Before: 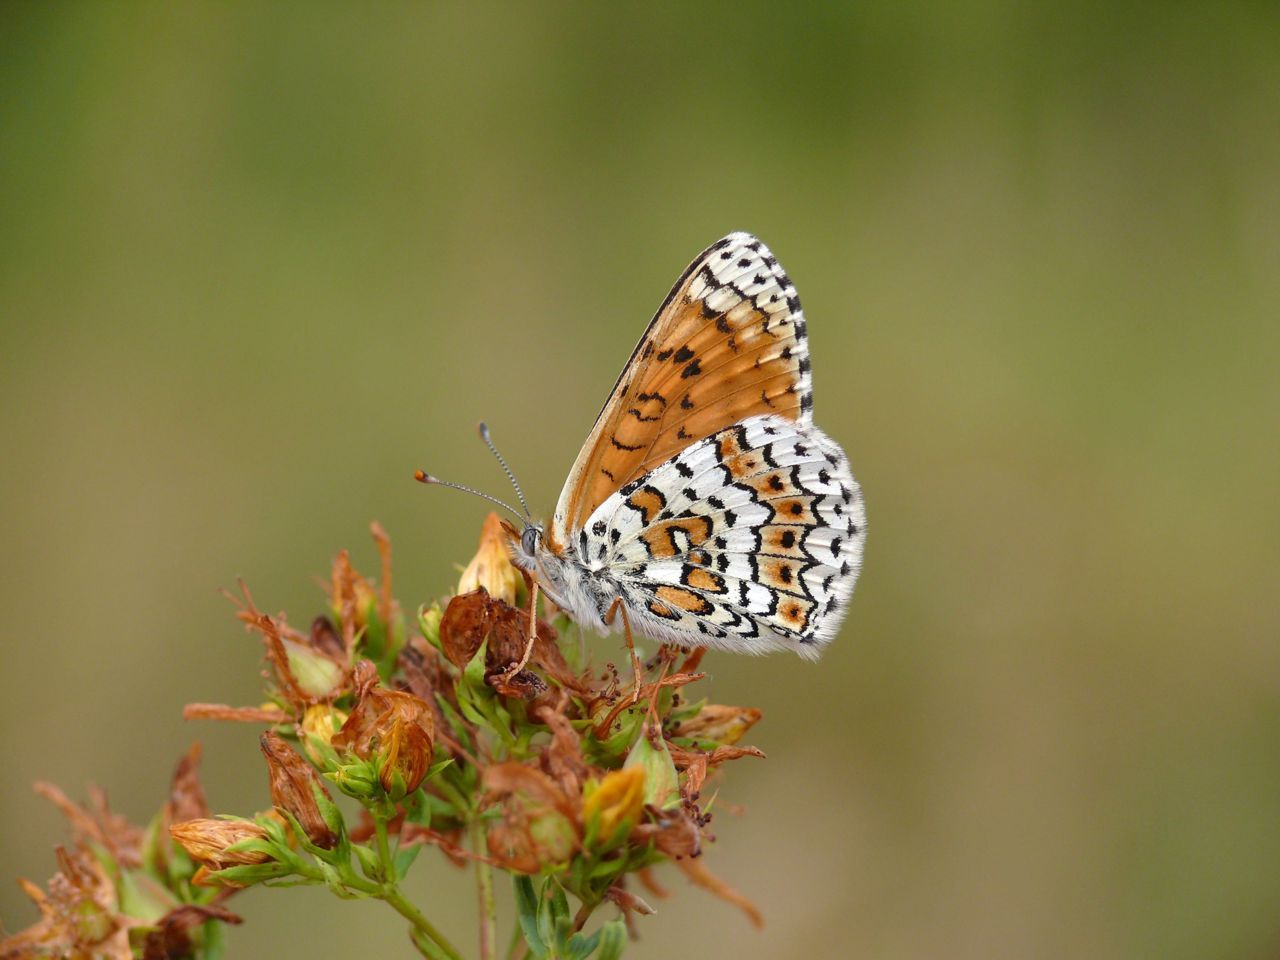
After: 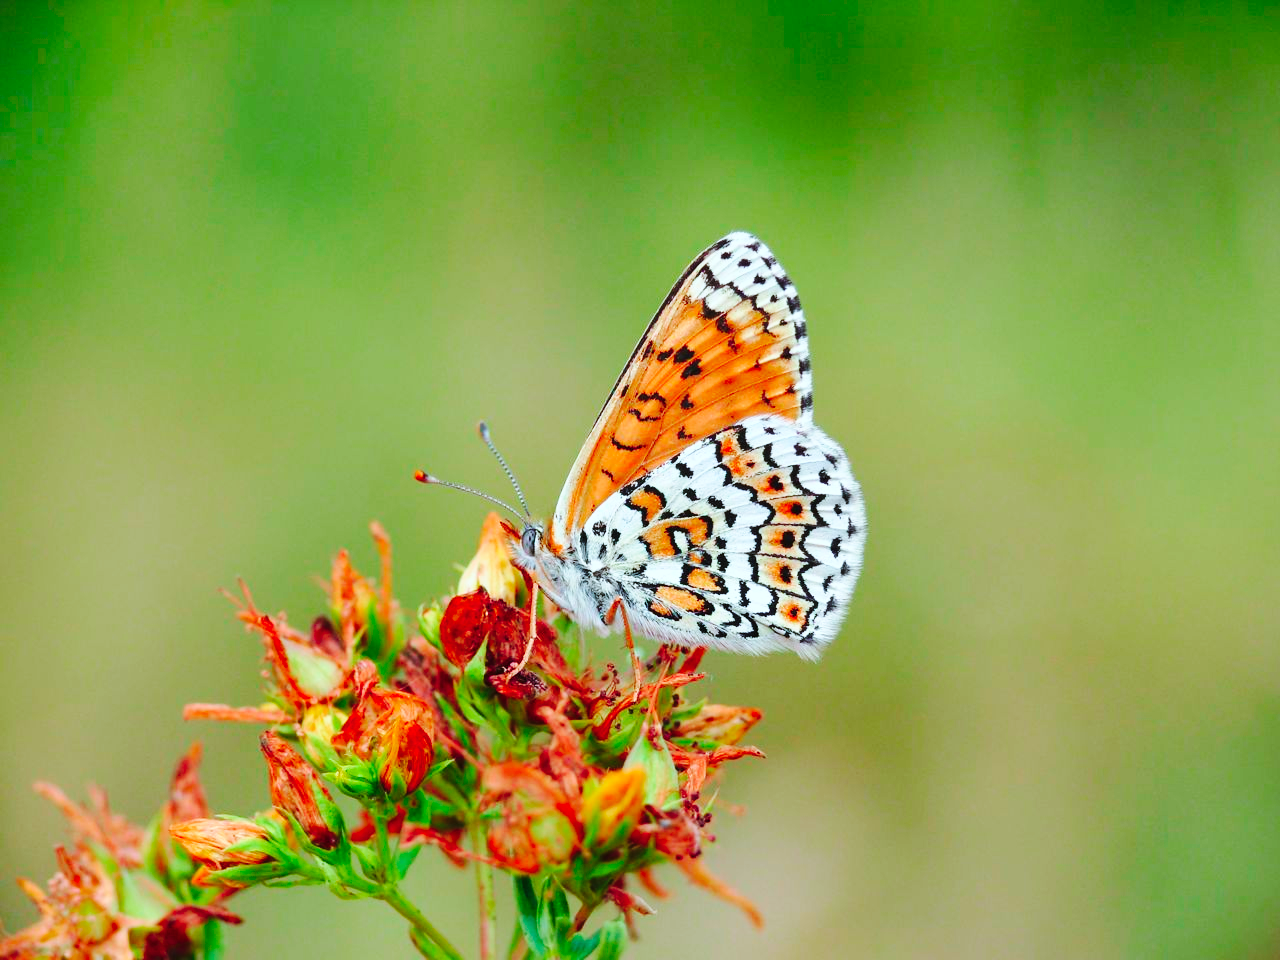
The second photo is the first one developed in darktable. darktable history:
base curve: curves: ch0 [(0, 0) (0.036, 0.025) (0.121, 0.166) (0.206, 0.329) (0.605, 0.79) (1, 1)], preserve colors none
color calibration: illuminant F (fluorescent), F source F9 (Cool White Deluxe 4150 K) – high CRI, x 0.374, y 0.373, temperature 4158.34 K
contrast brightness saturation: contrast 0.05, brightness 0.06, saturation 0.01
color contrast: green-magenta contrast 1.73, blue-yellow contrast 1.15
